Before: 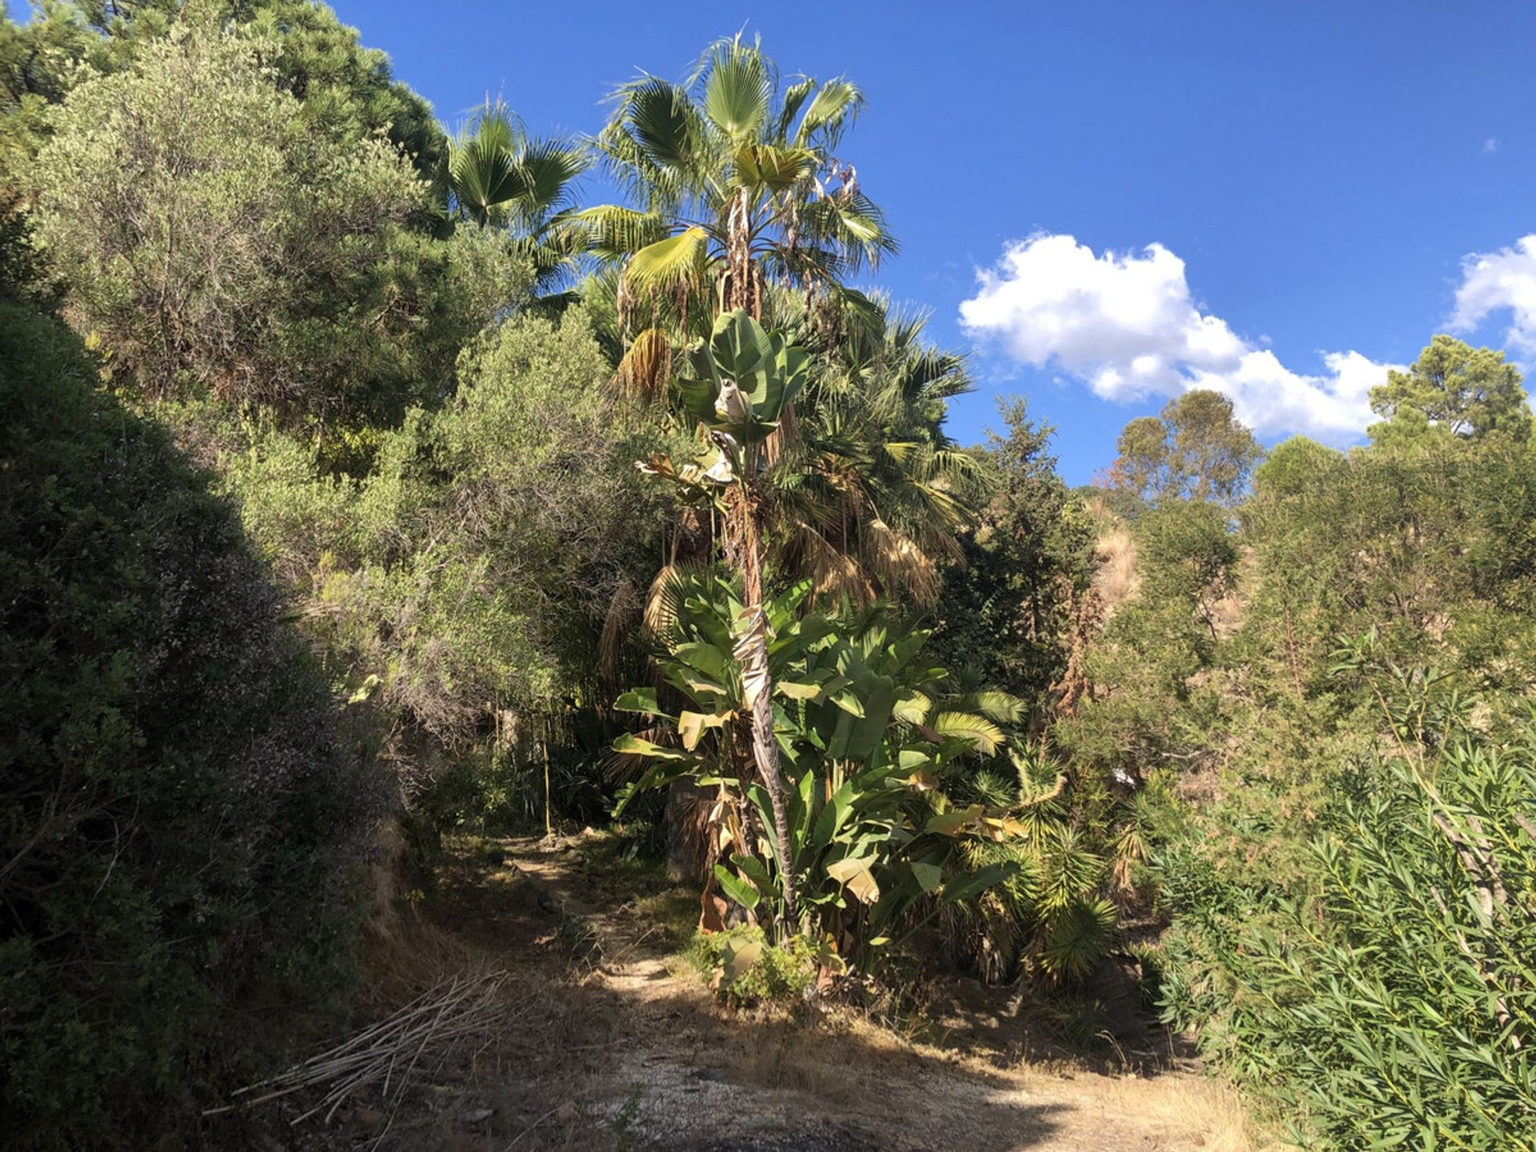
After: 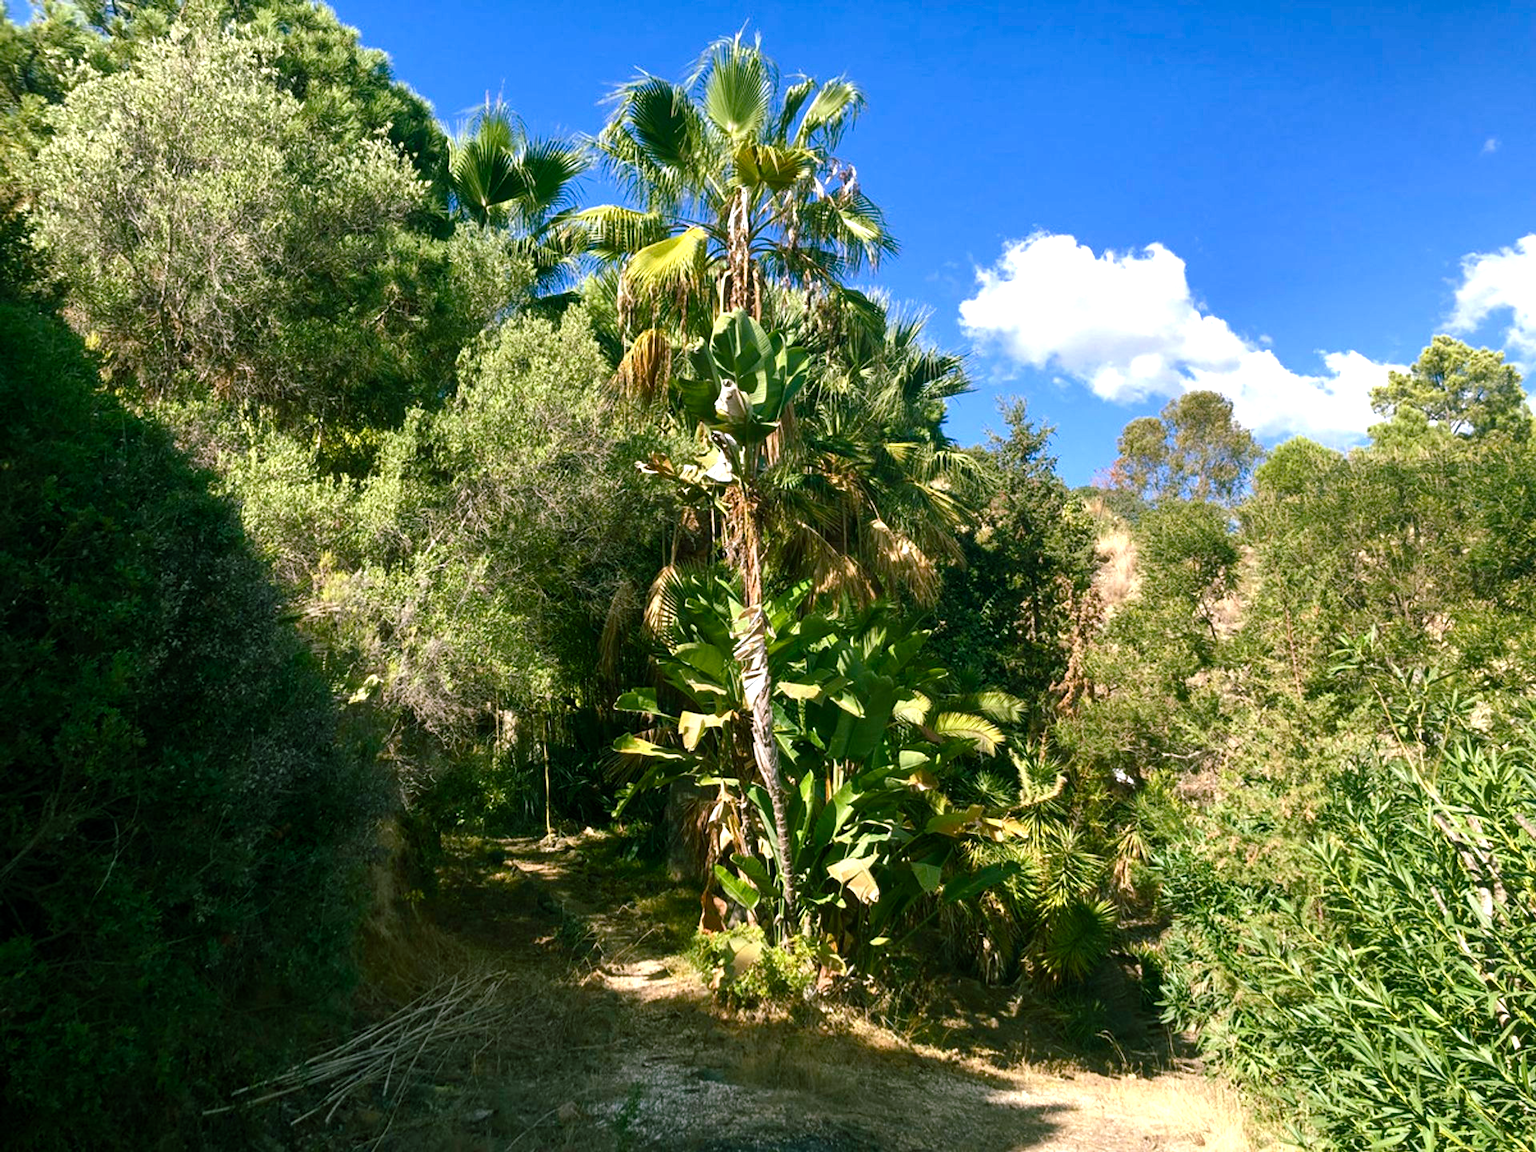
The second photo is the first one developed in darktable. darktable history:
color balance rgb: shadows lift › chroma 11.975%, shadows lift › hue 133.7°, highlights gain › luminance 16.312%, highlights gain › chroma 2.896%, highlights gain › hue 261.9°, perceptual saturation grading › global saturation 20%, perceptual saturation grading › highlights -24.777%, perceptual saturation grading › shadows 49.746%, perceptual brilliance grading › global brilliance -17.624%, perceptual brilliance grading › highlights 28.062%, global vibrance 20%
